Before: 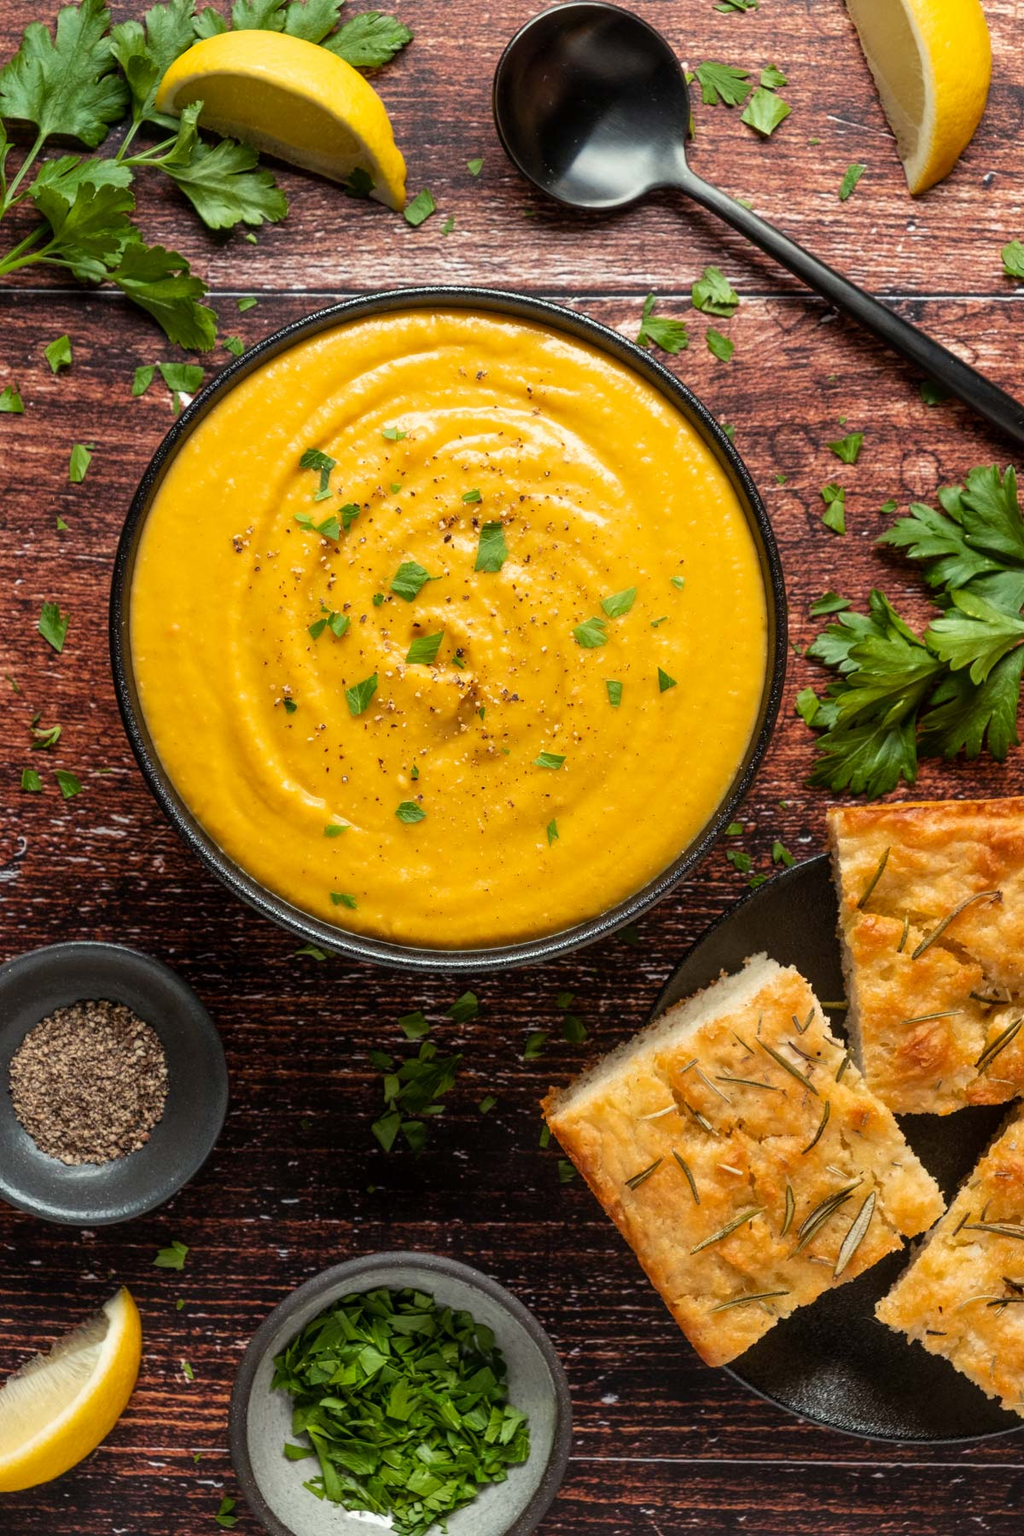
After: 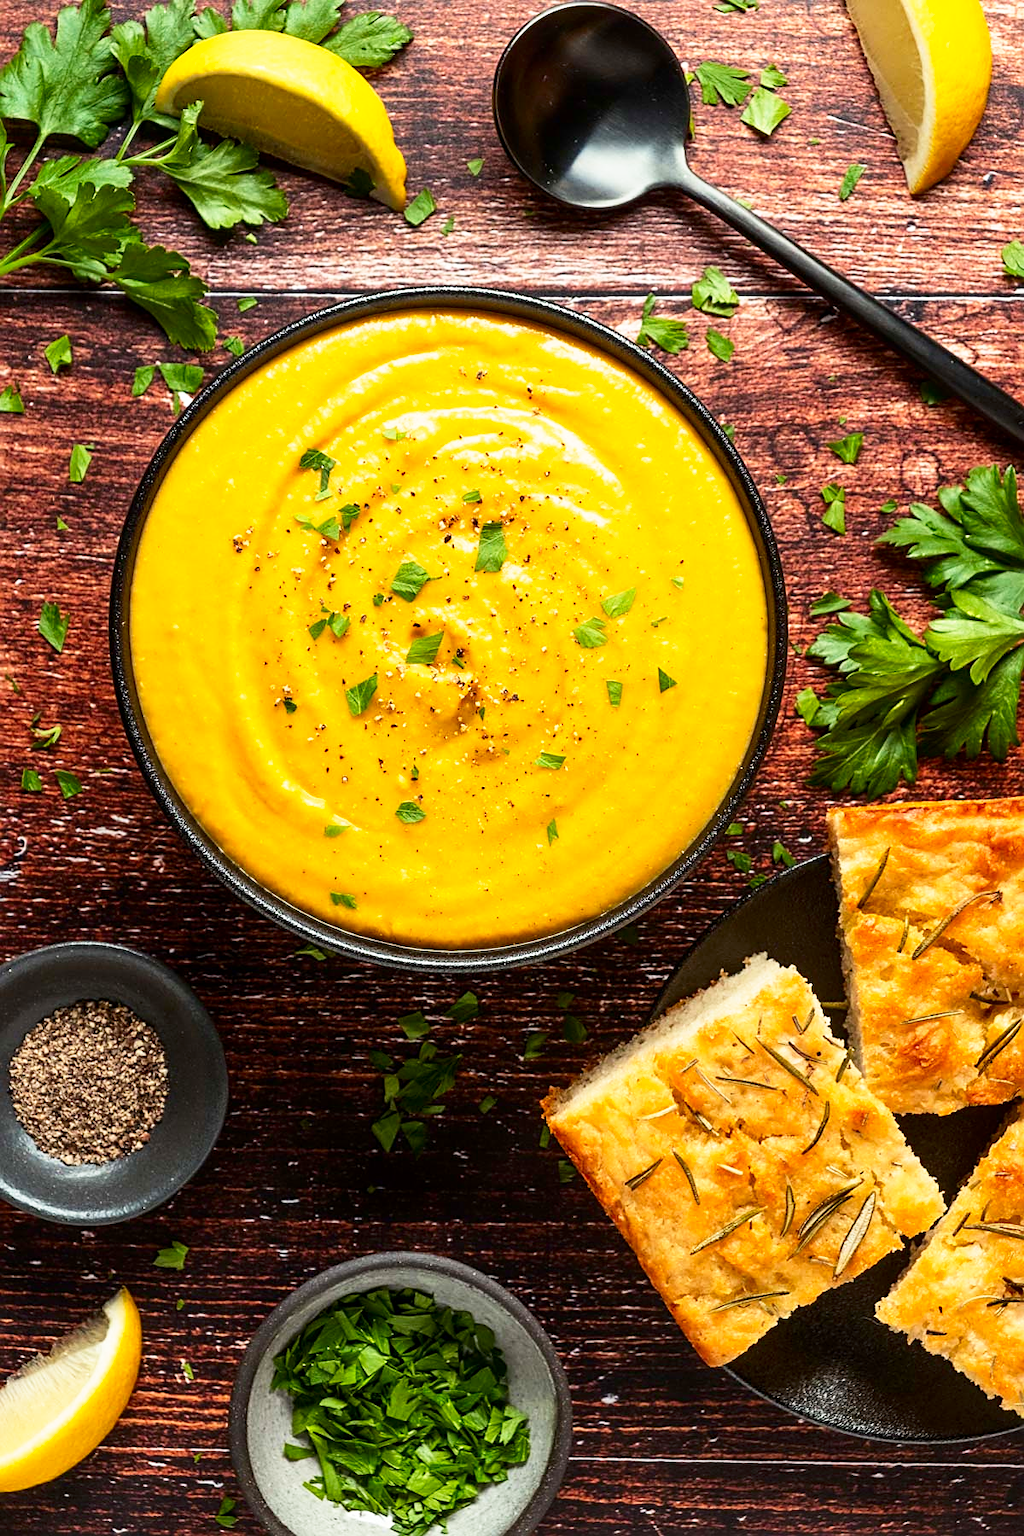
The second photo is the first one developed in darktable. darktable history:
white balance: red 1, blue 1
sharpen: on, module defaults
base curve: curves: ch0 [(0, 0) (0.579, 0.807) (1, 1)], preserve colors none
contrast brightness saturation: contrast 0.13, brightness -0.05, saturation 0.16
